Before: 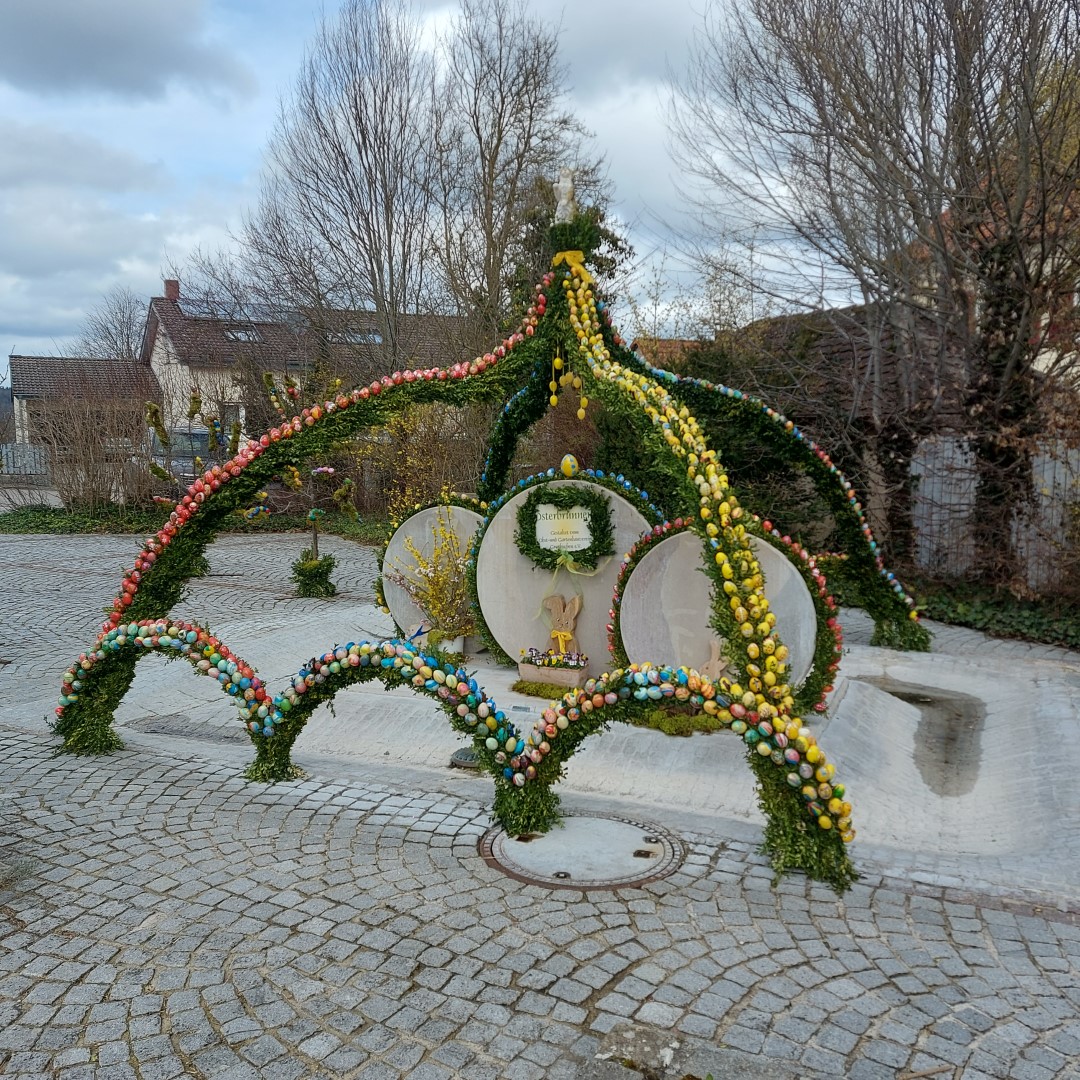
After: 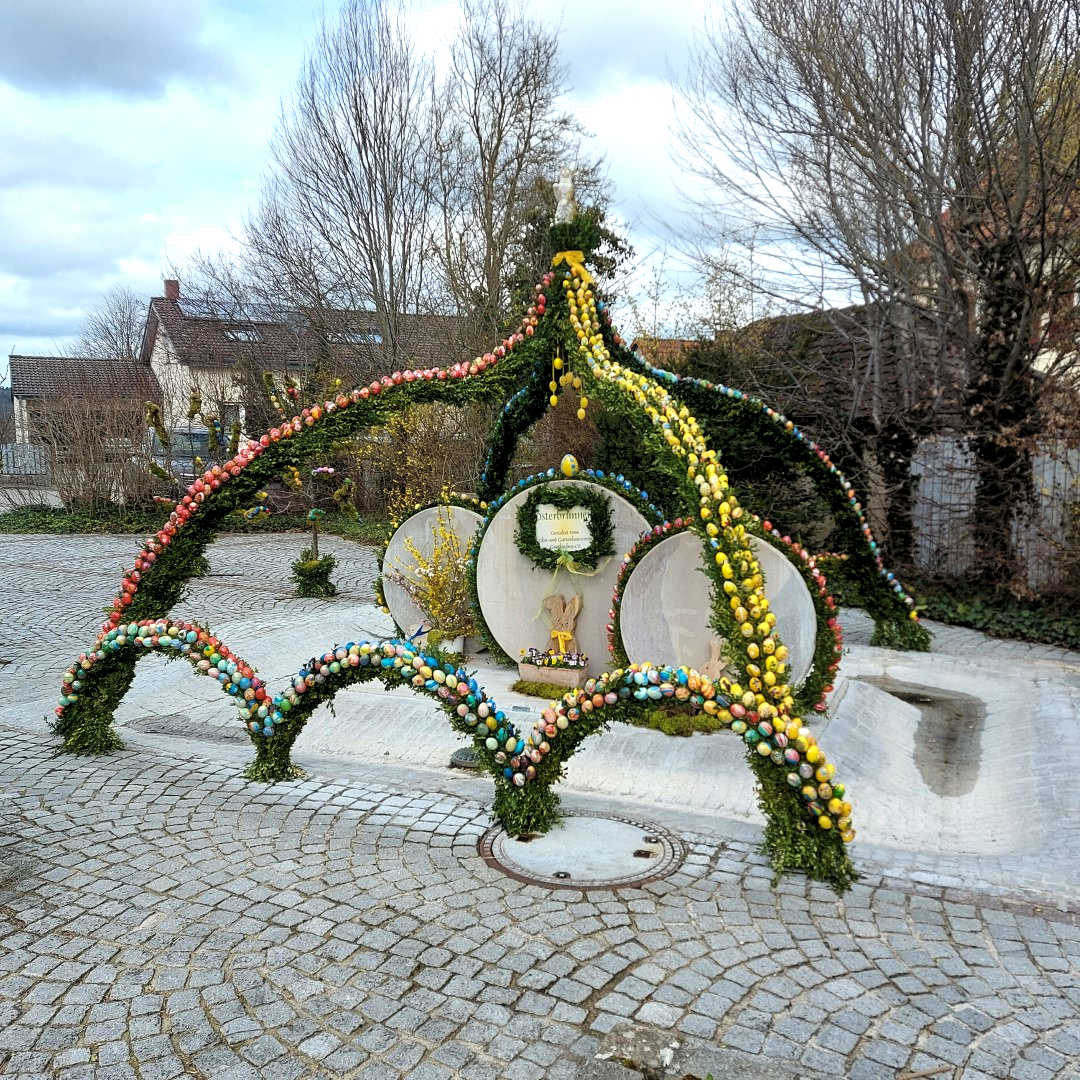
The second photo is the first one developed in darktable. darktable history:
exposure: exposure 0.355 EV, compensate exposure bias true, compensate highlight preservation false
levels: levels [0.062, 0.494, 0.925]
